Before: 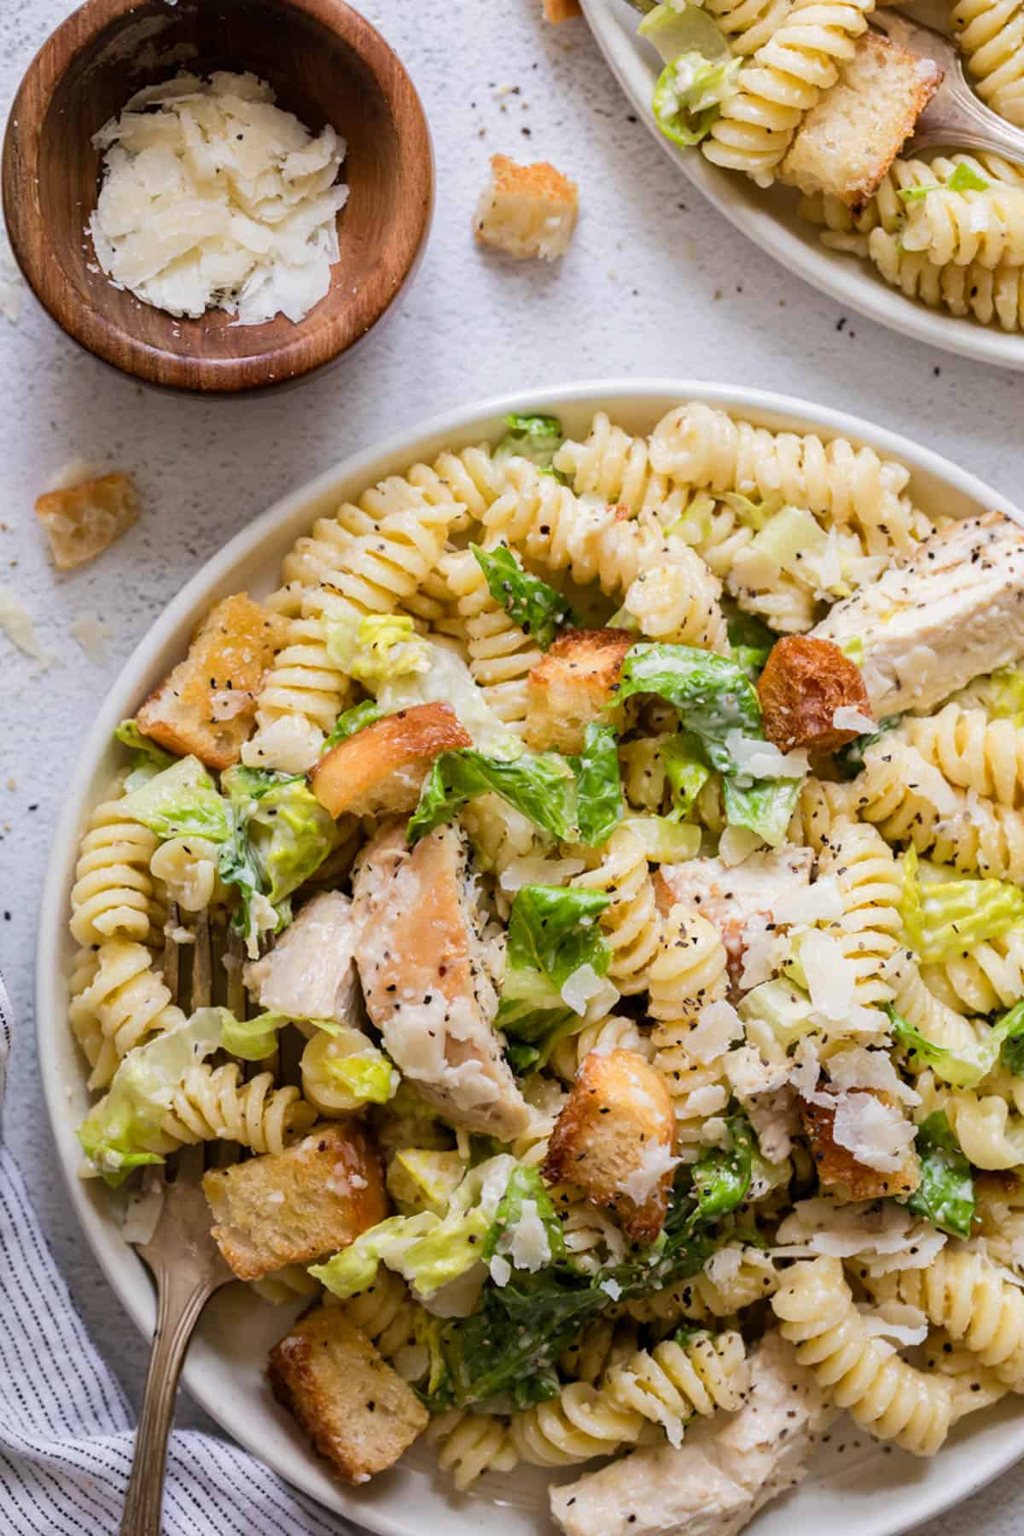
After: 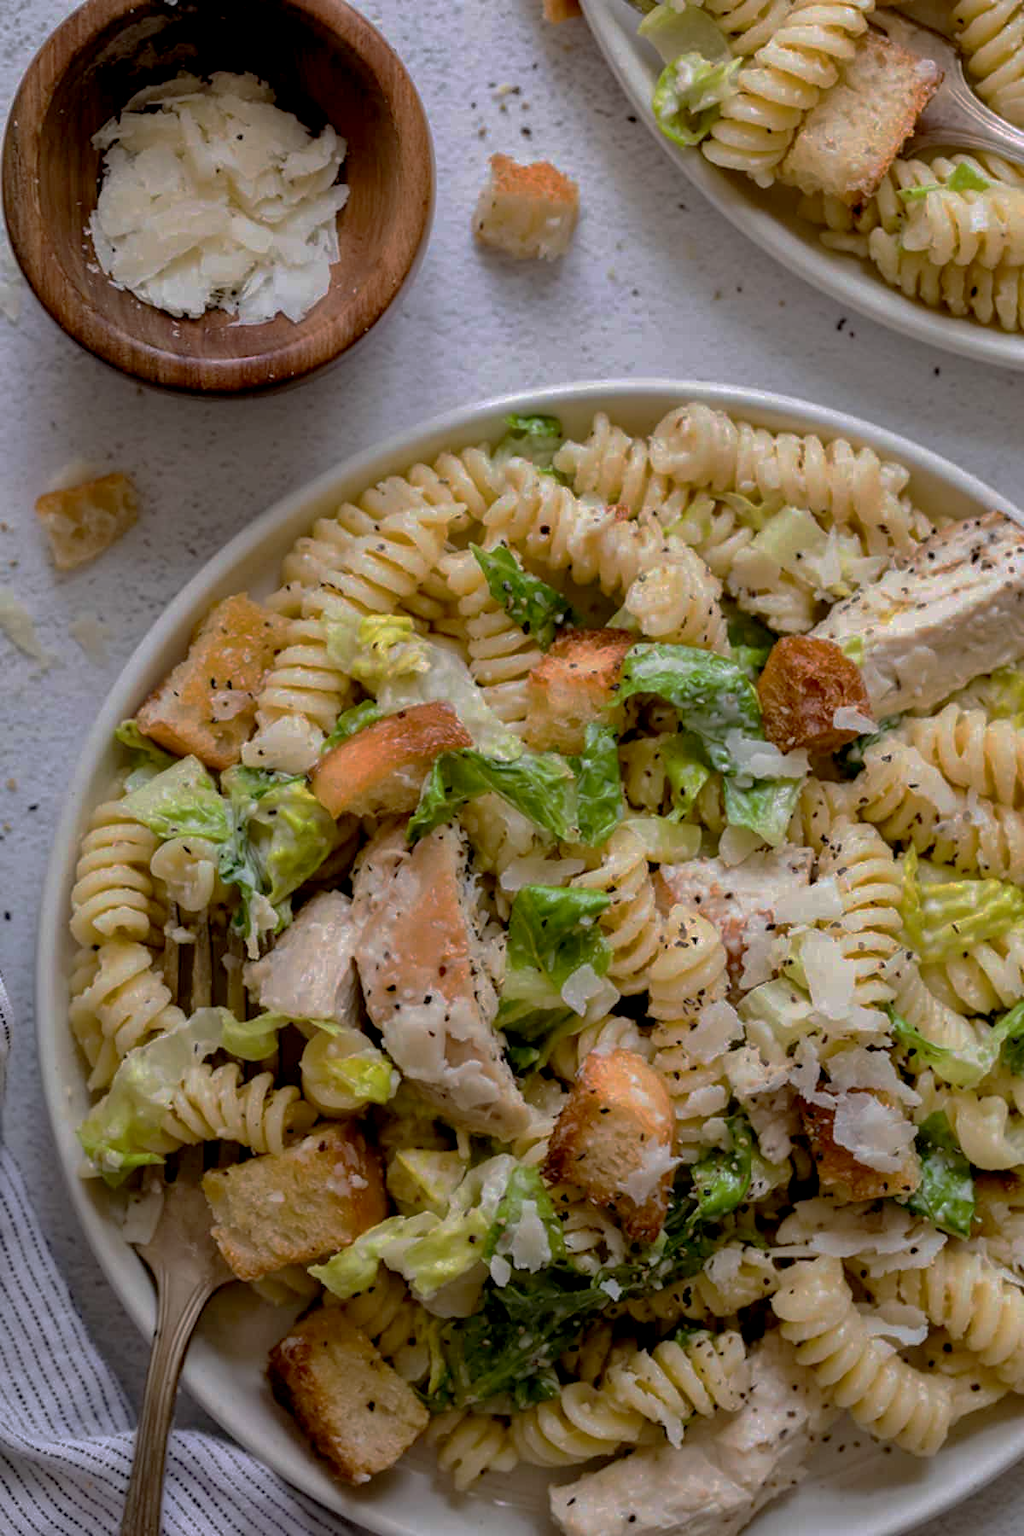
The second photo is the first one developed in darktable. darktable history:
base curve: curves: ch0 [(0, 0) (0.841, 0.609) (1, 1)], preserve colors none
shadows and highlights: shadows 18.57, highlights -85.33, highlights color adjustment 52.37%, soften with gaussian
exposure: black level correction 0.009, compensate exposure bias true, compensate highlight preservation false
